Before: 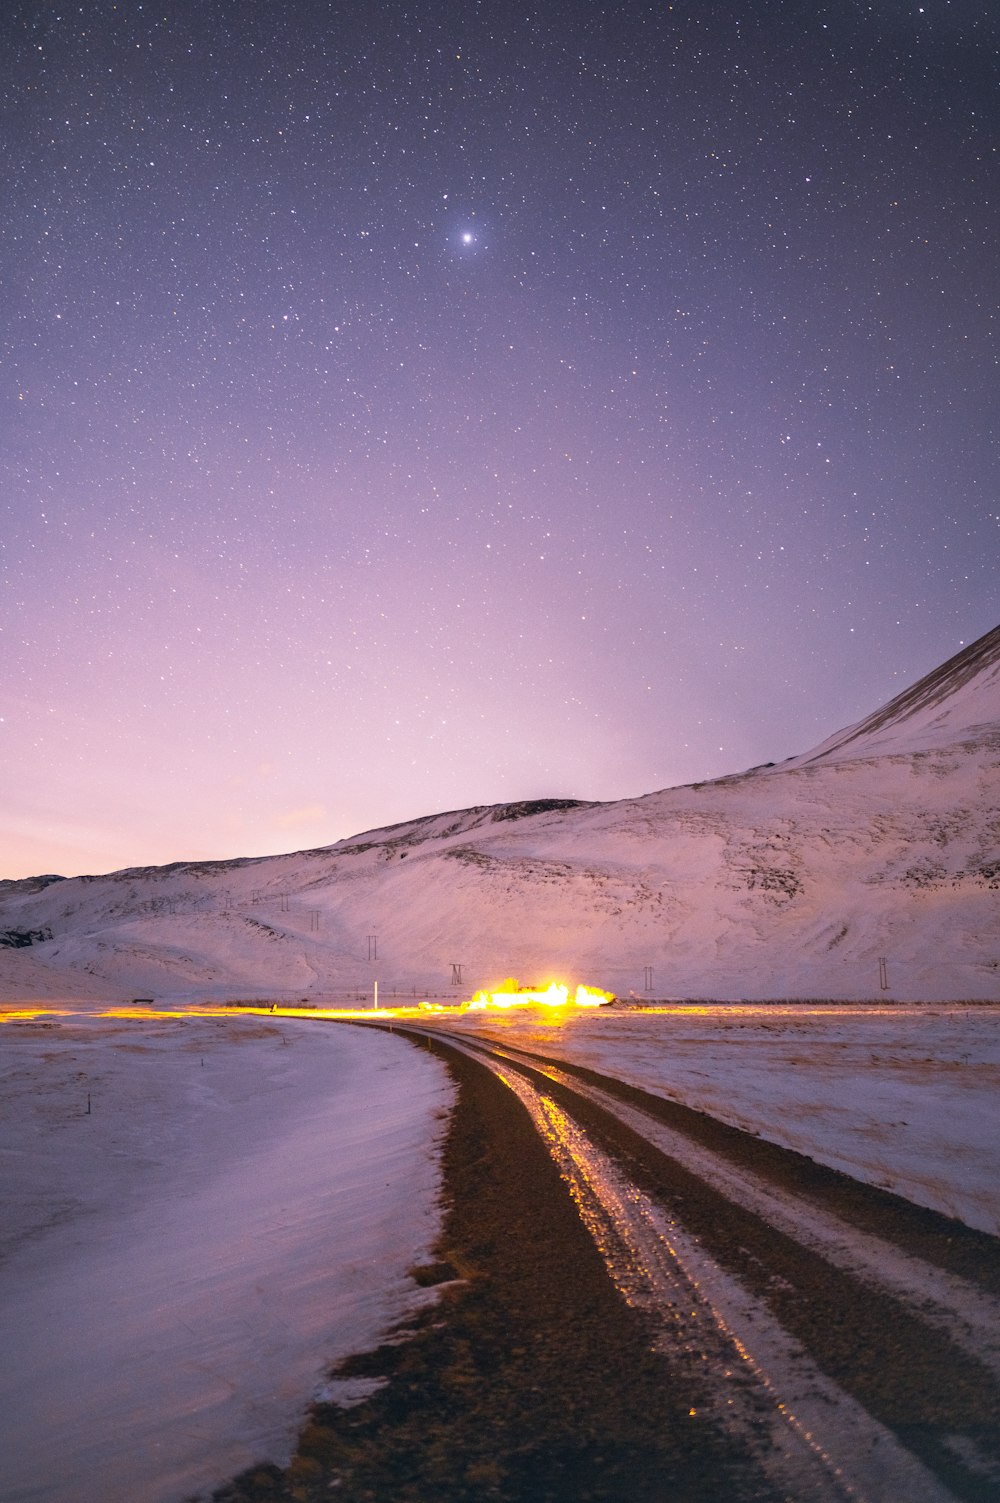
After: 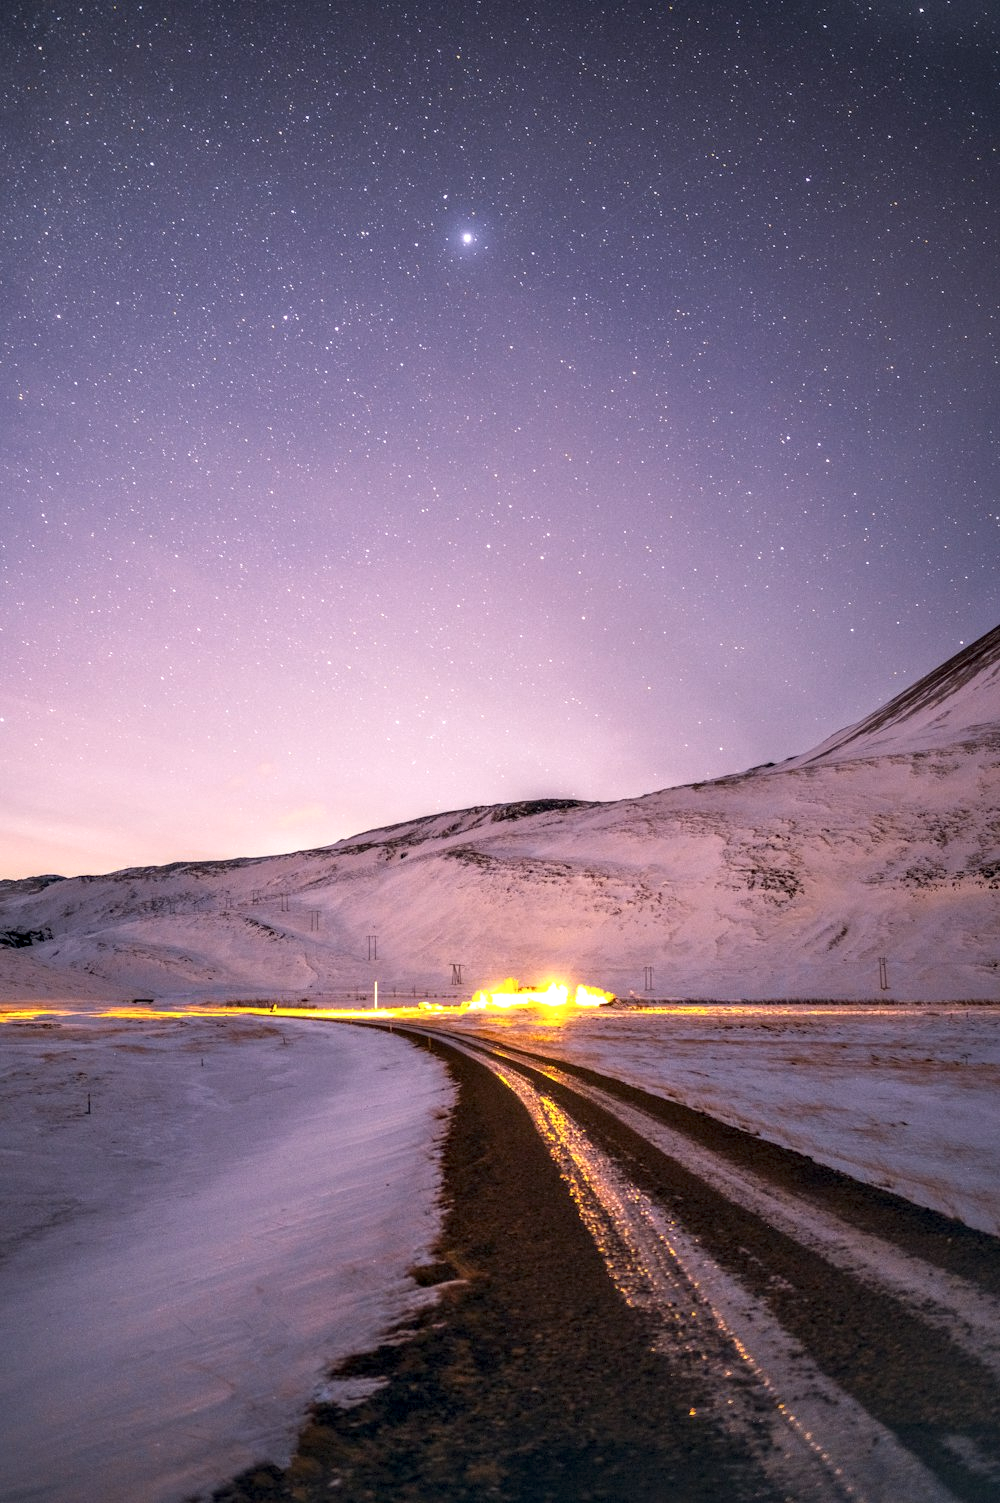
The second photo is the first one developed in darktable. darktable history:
tone equalizer: on, module defaults
local contrast: detail 150%
